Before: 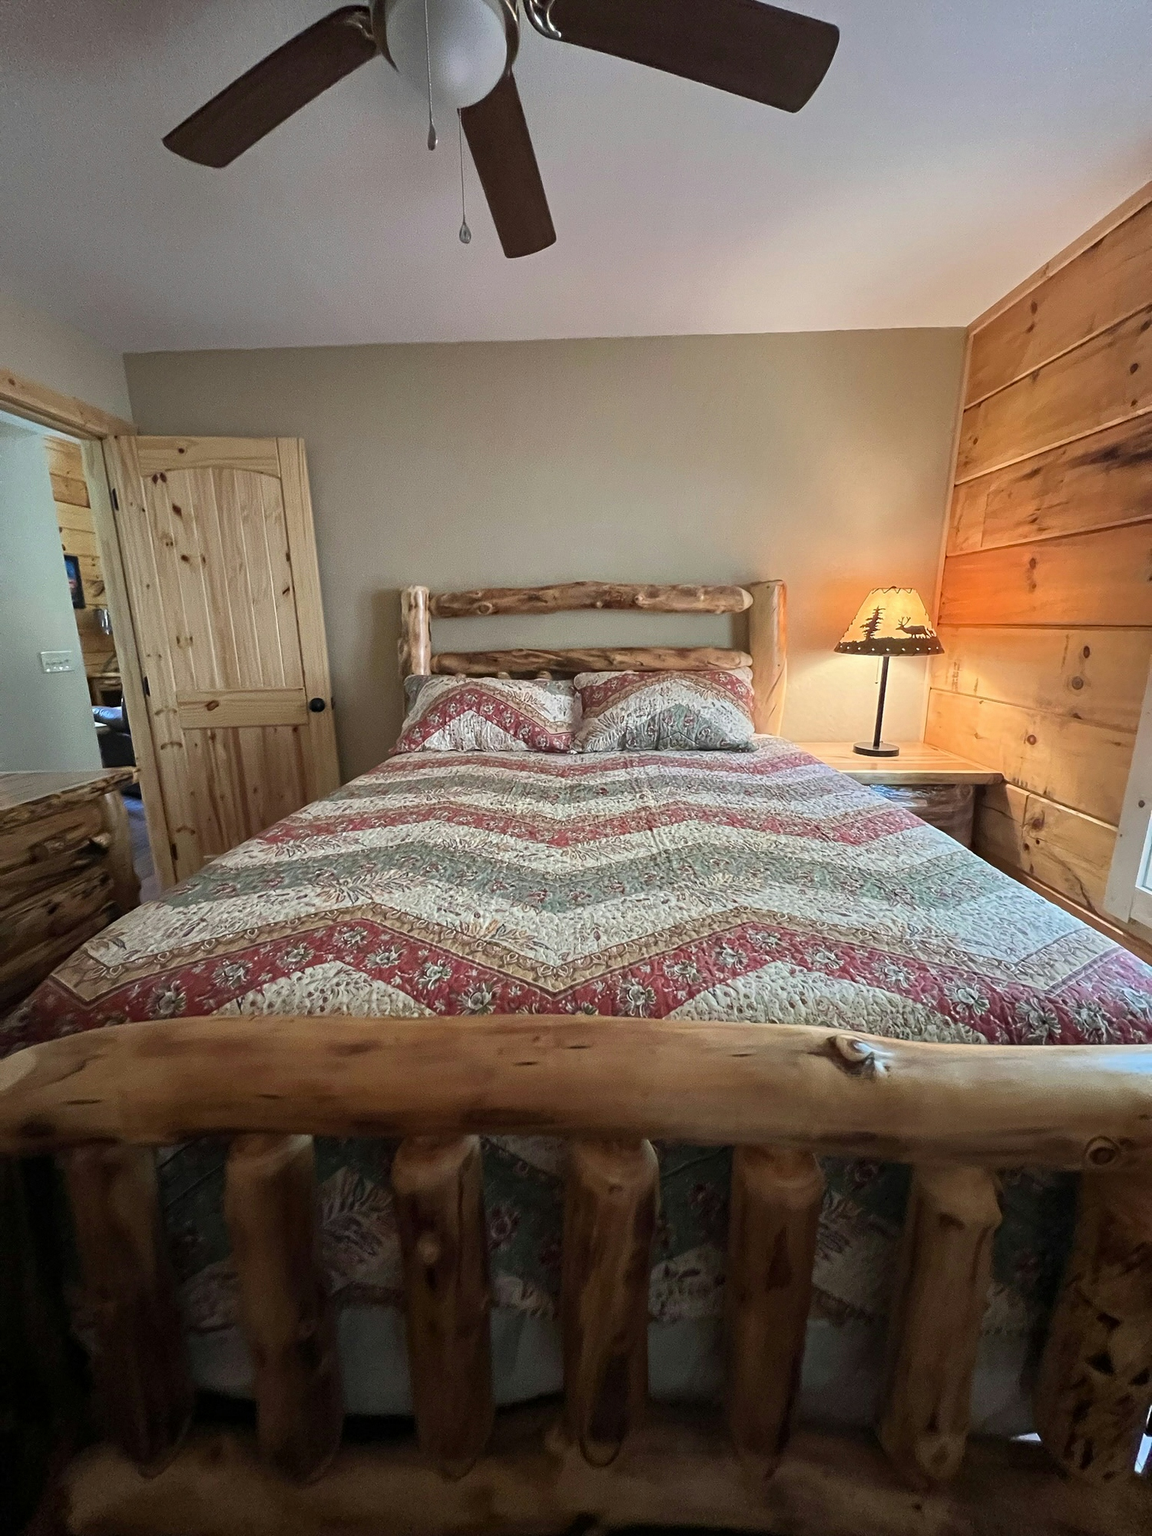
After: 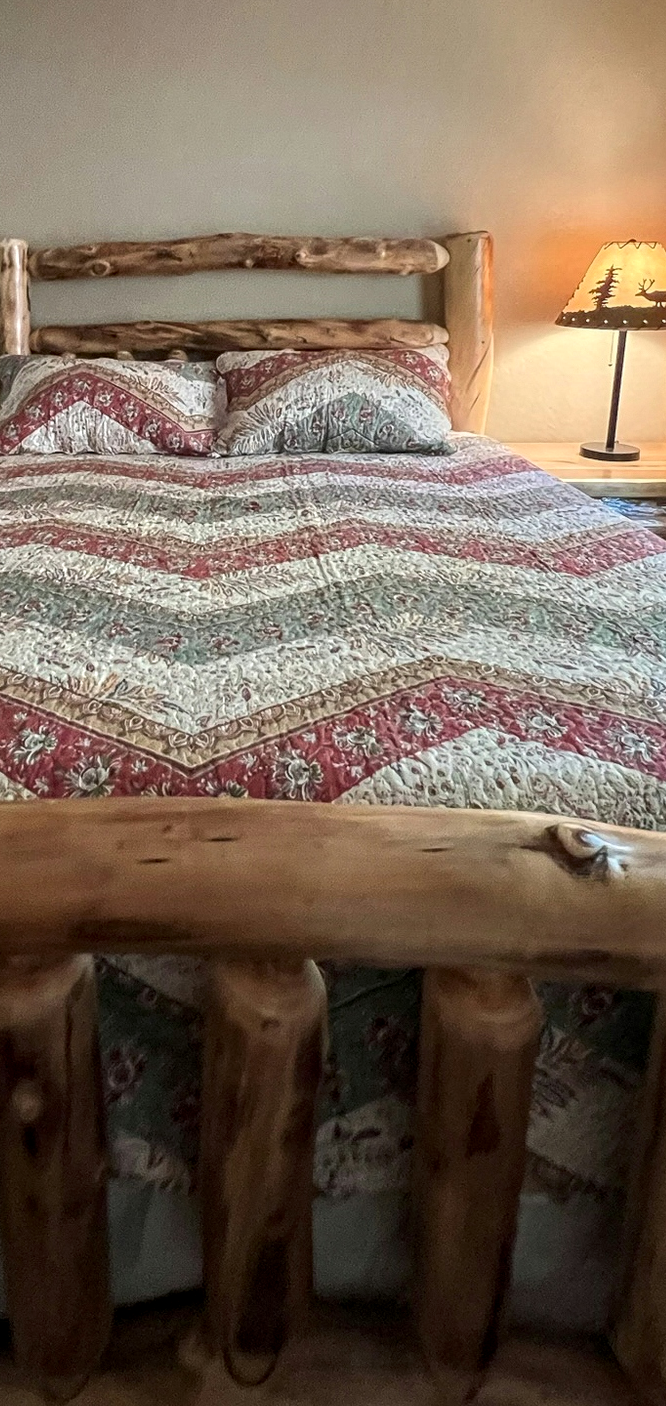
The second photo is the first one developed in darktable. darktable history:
crop: left 35.432%, top 26.233%, right 20.145%, bottom 3.432%
local contrast: detail 130%
